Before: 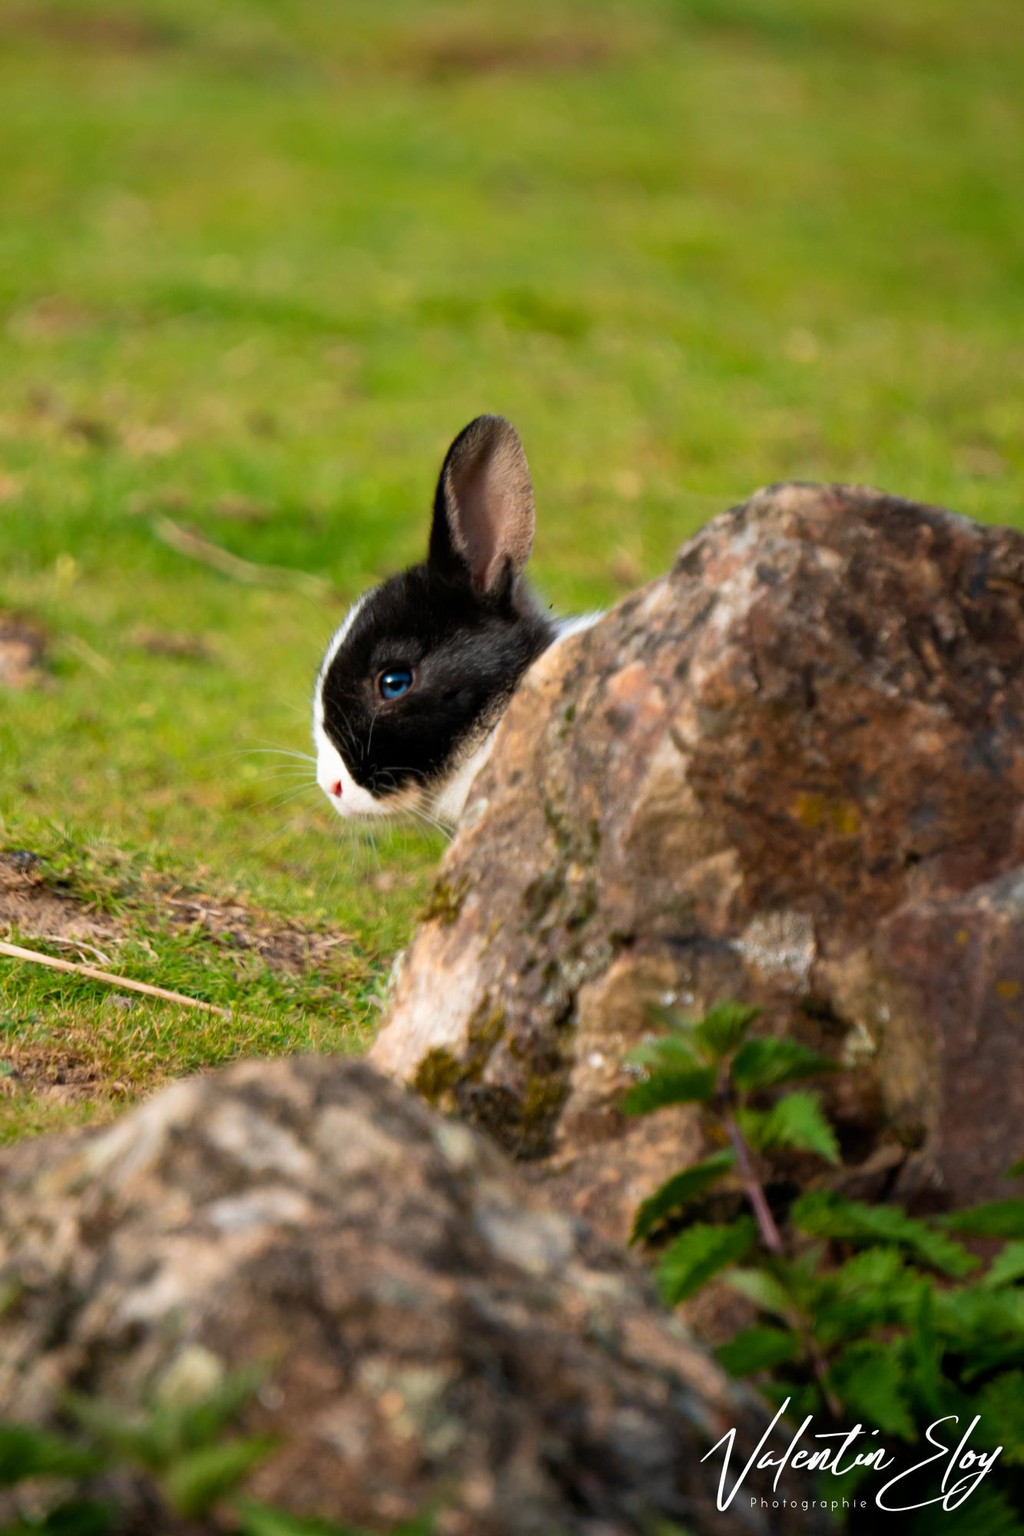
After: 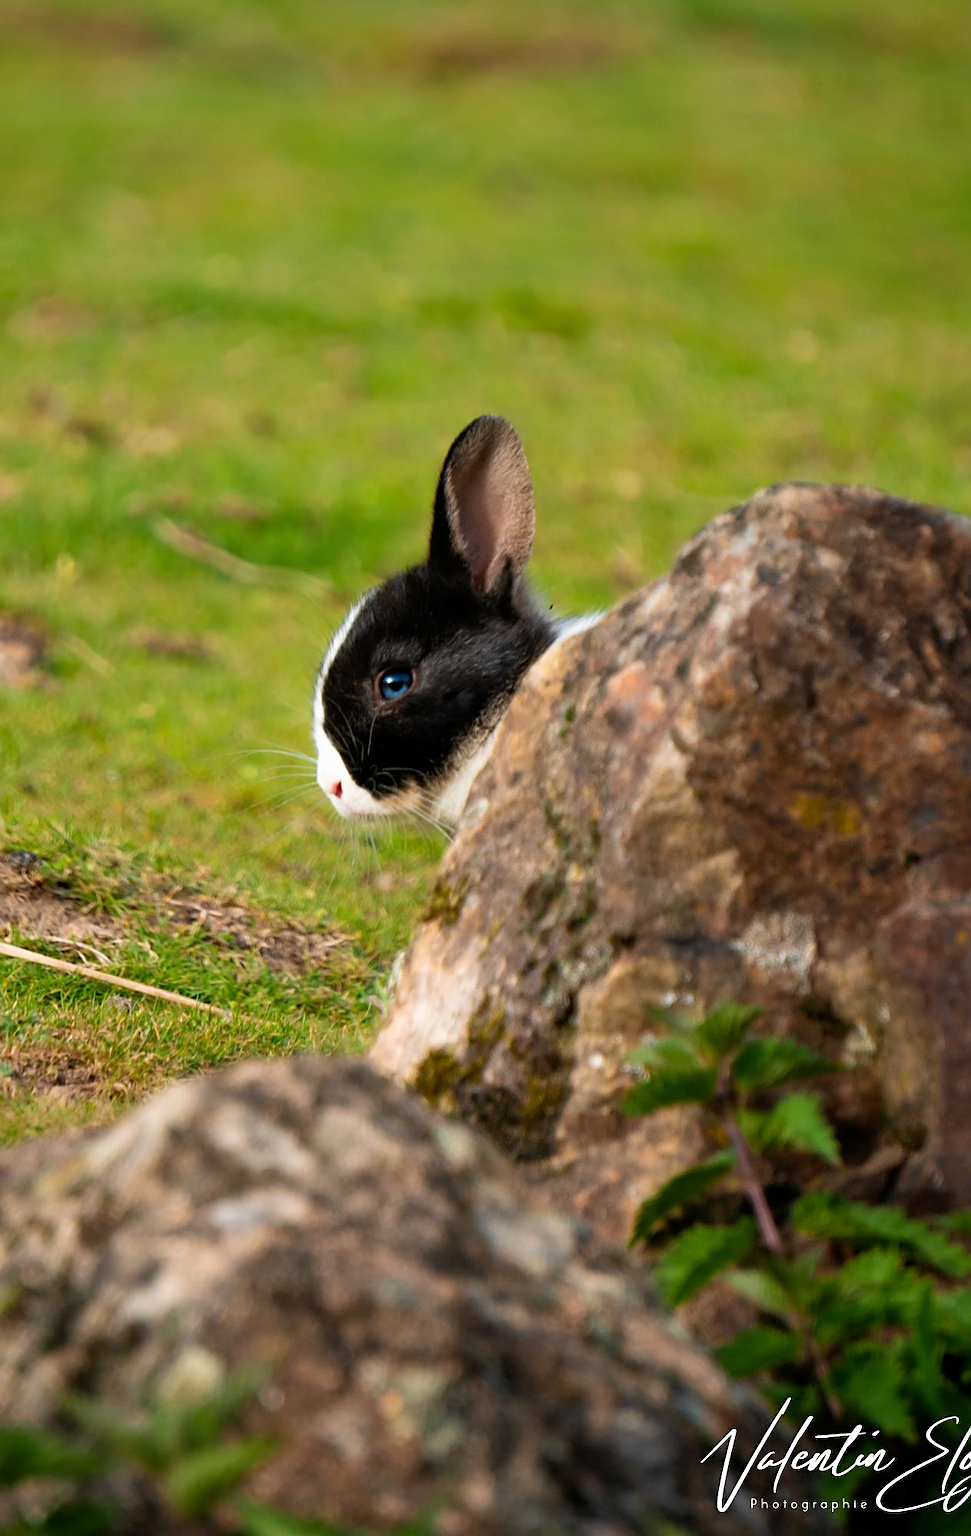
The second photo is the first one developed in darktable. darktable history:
crop and rotate: right 5.167%
exposure: compensate highlight preservation false
sharpen: on, module defaults
